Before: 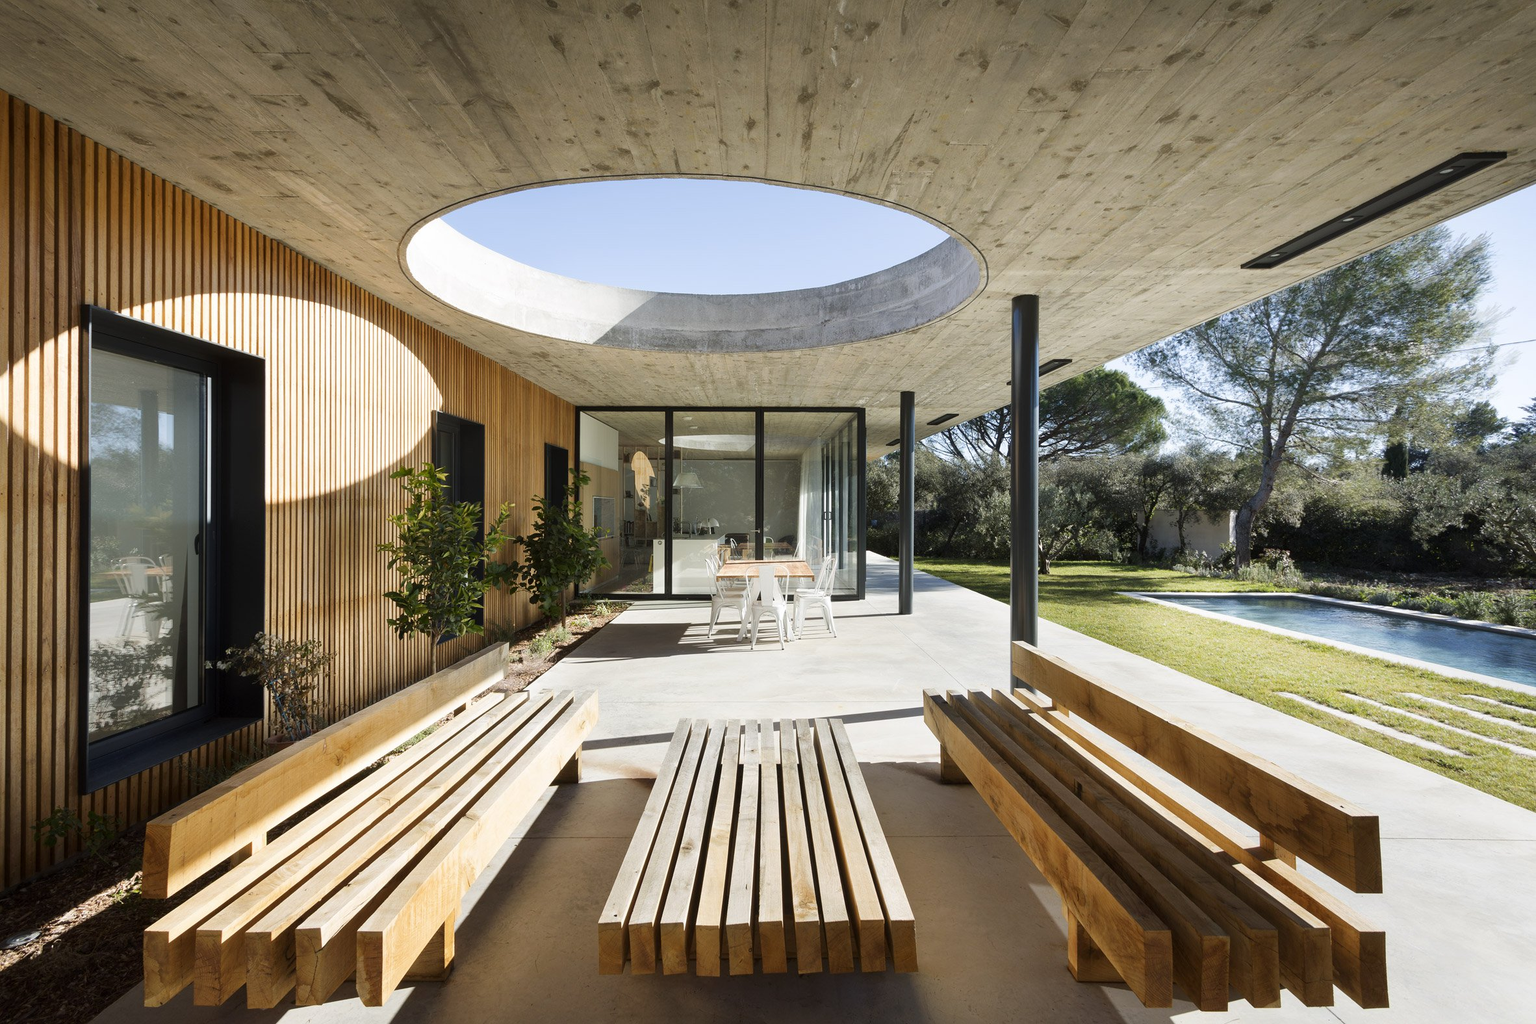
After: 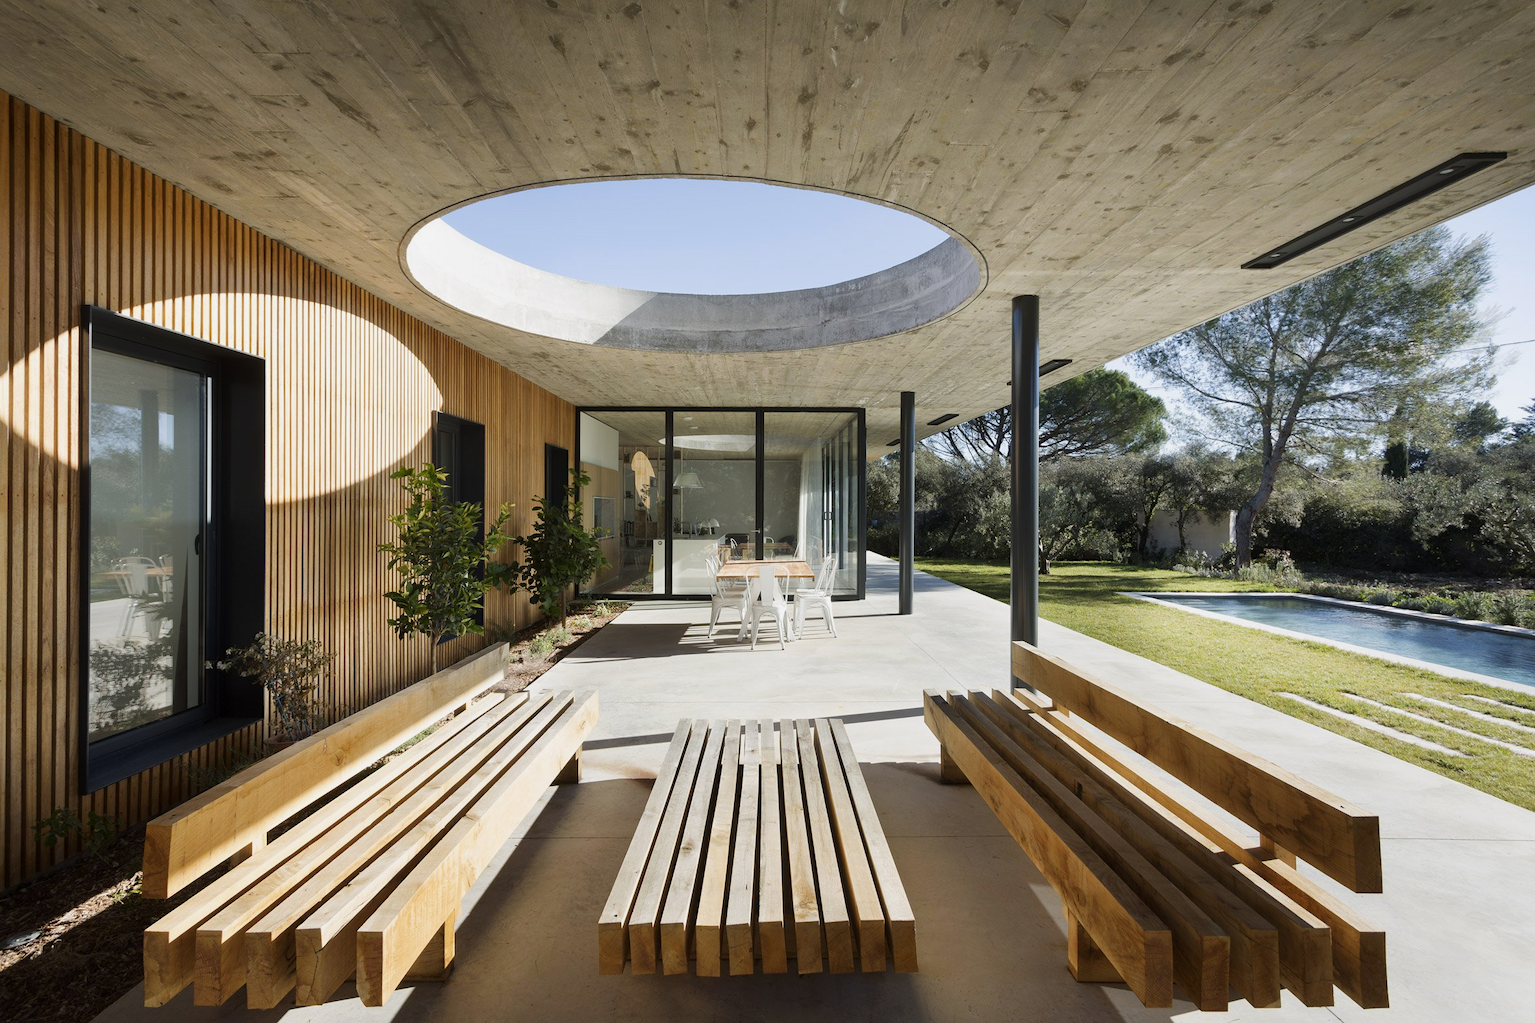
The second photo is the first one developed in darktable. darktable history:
exposure: exposure -0.151 EV, compensate highlight preservation false
